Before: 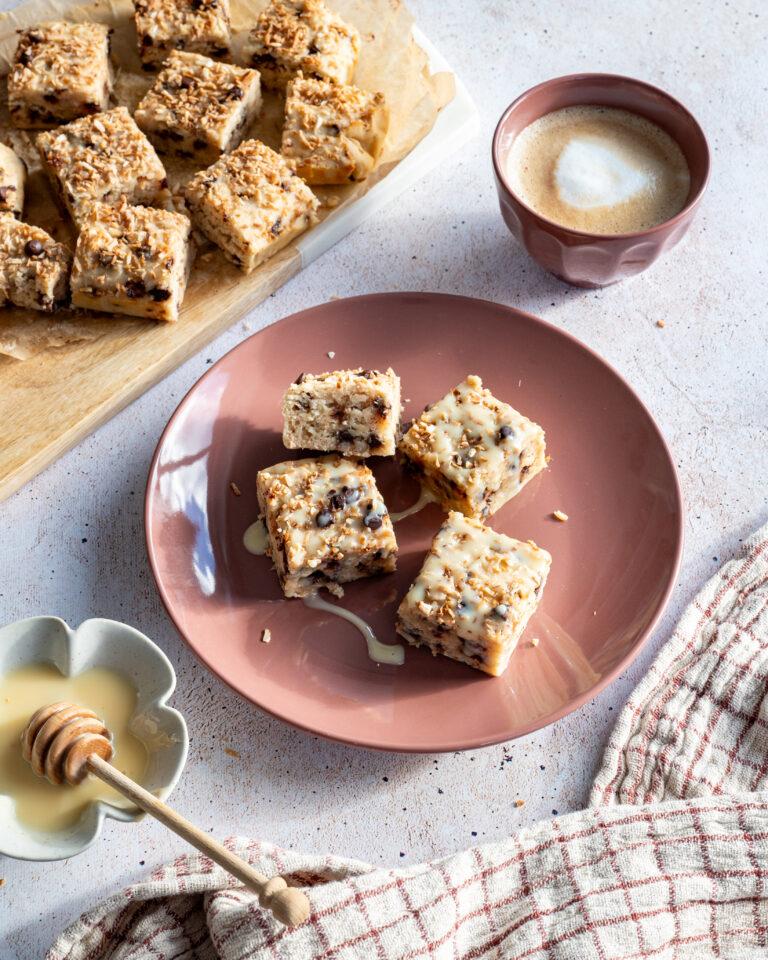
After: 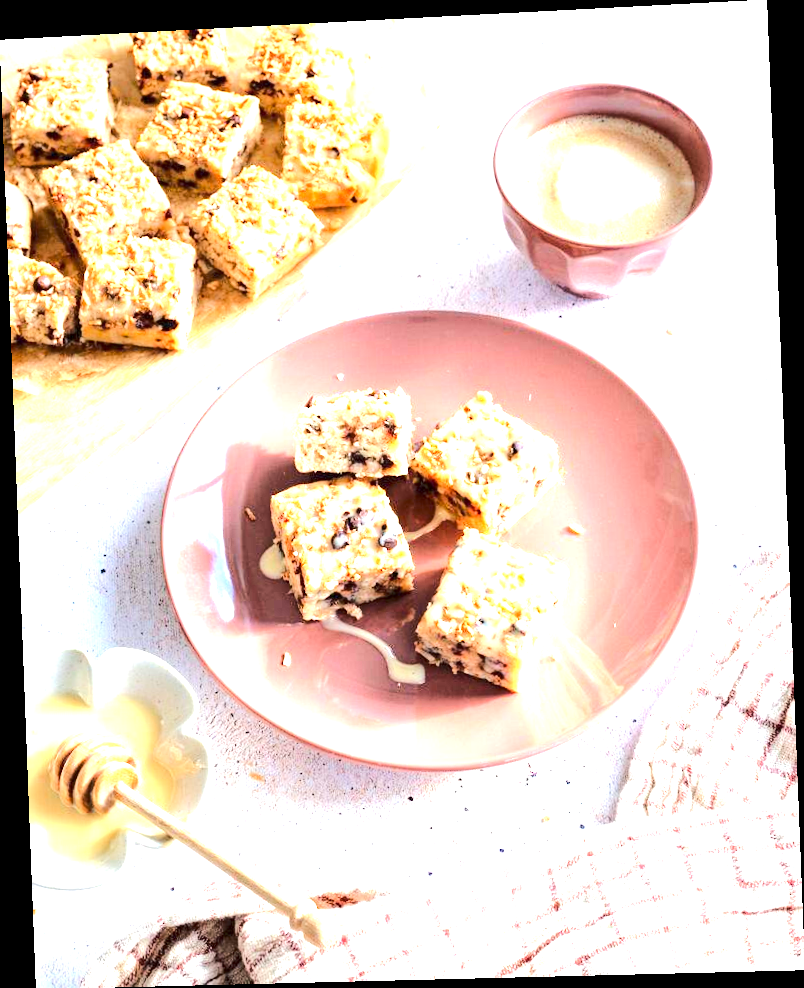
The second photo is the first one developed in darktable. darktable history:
exposure: exposure 2 EV, compensate exposure bias true, compensate highlight preservation false
rgb curve: curves: ch0 [(0, 0) (0.284, 0.292) (0.505, 0.644) (1, 1)]; ch1 [(0, 0) (0.284, 0.292) (0.505, 0.644) (1, 1)]; ch2 [(0, 0) (0.284, 0.292) (0.505, 0.644) (1, 1)], compensate middle gray true
rotate and perspective: rotation -2.22°, lens shift (horizontal) -0.022, automatic cropping off
